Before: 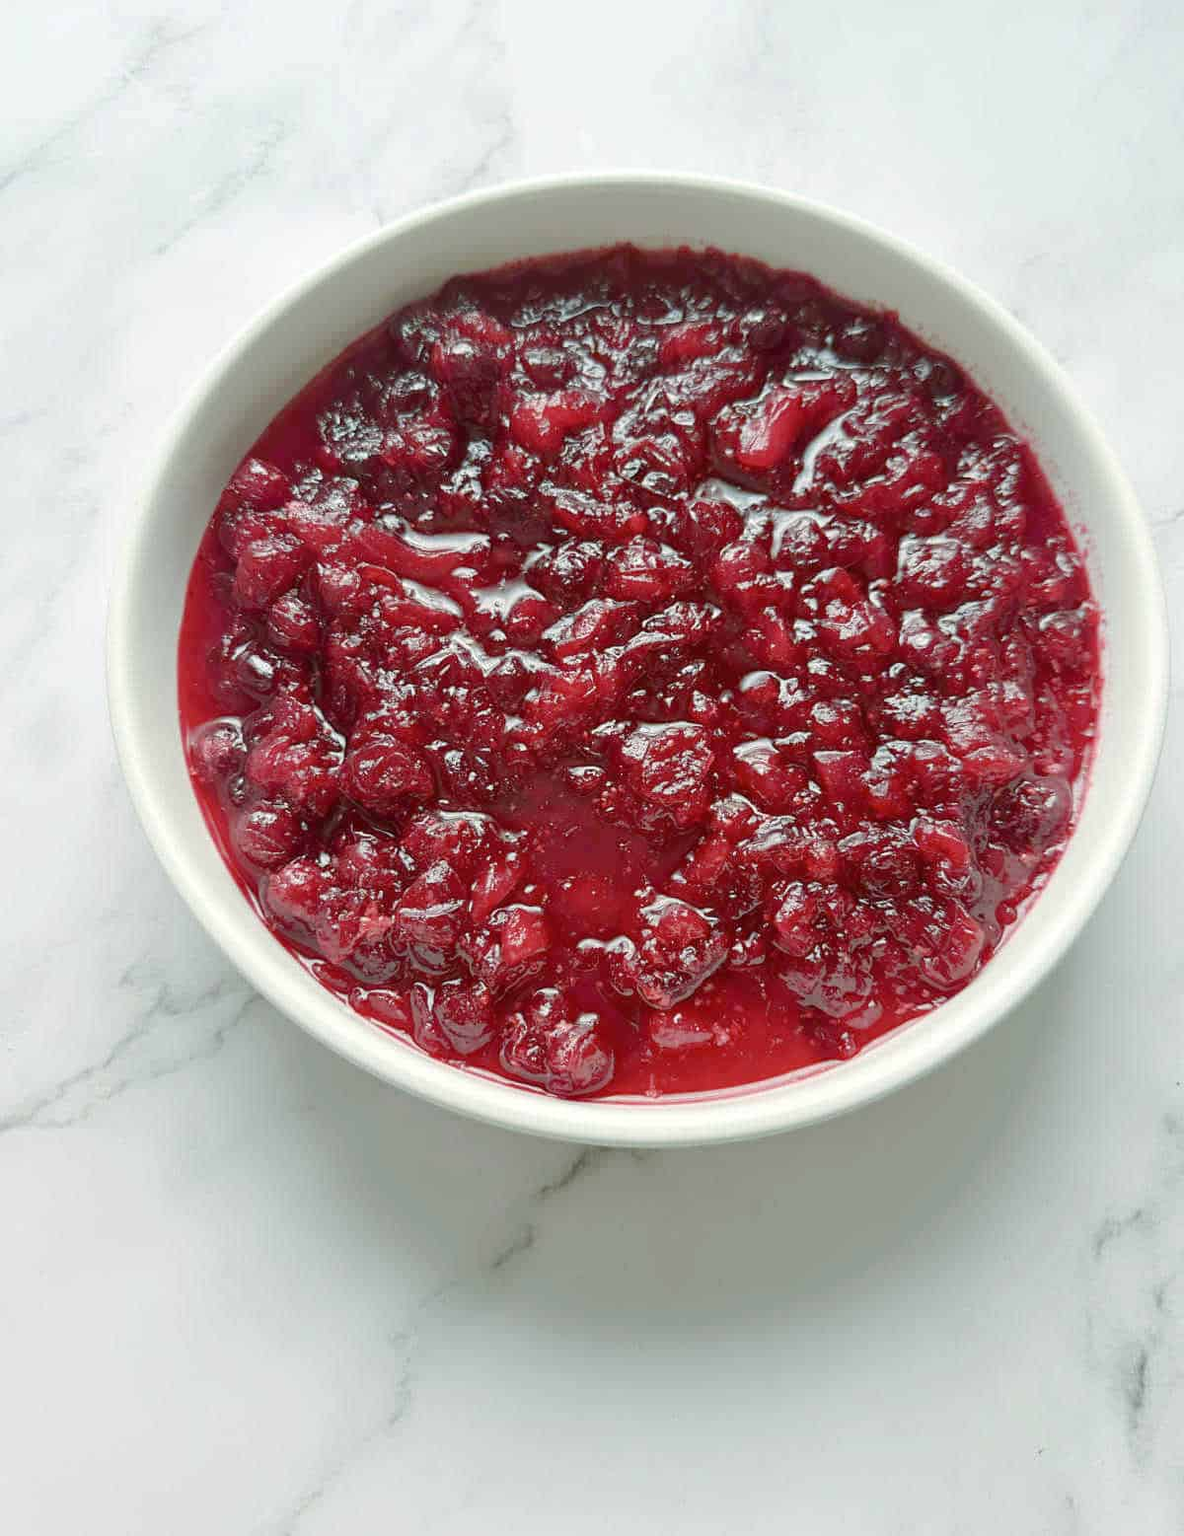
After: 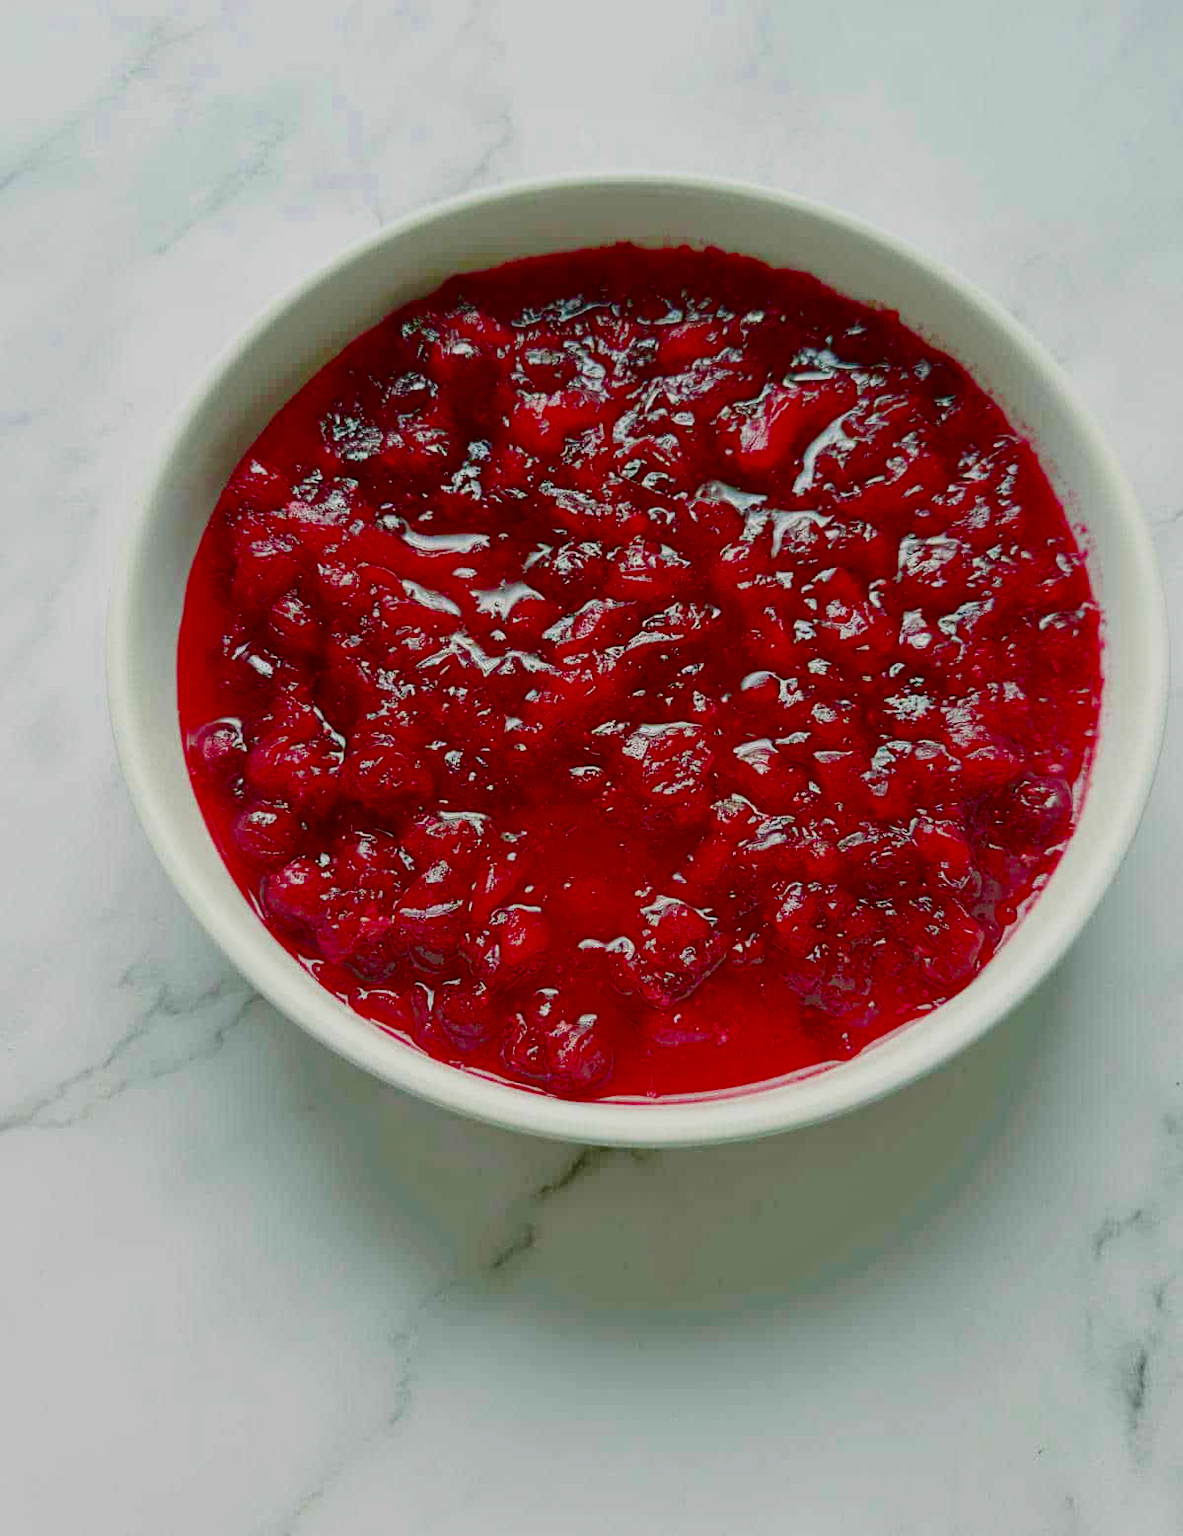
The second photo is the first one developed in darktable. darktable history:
contrast brightness saturation: brightness -1, saturation 1
exposure: black level correction 0, exposure 1.3 EV, compensate highlight preservation false
contrast equalizer: y [[0.518, 0.517, 0.501, 0.5, 0.5, 0.5], [0.5 ×6], [0.5 ×6], [0 ×6], [0 ×6]]
filmic rgb: black relative exposure -7.15 EV, white relative exposure 5.36 EV, hardness 3.02
